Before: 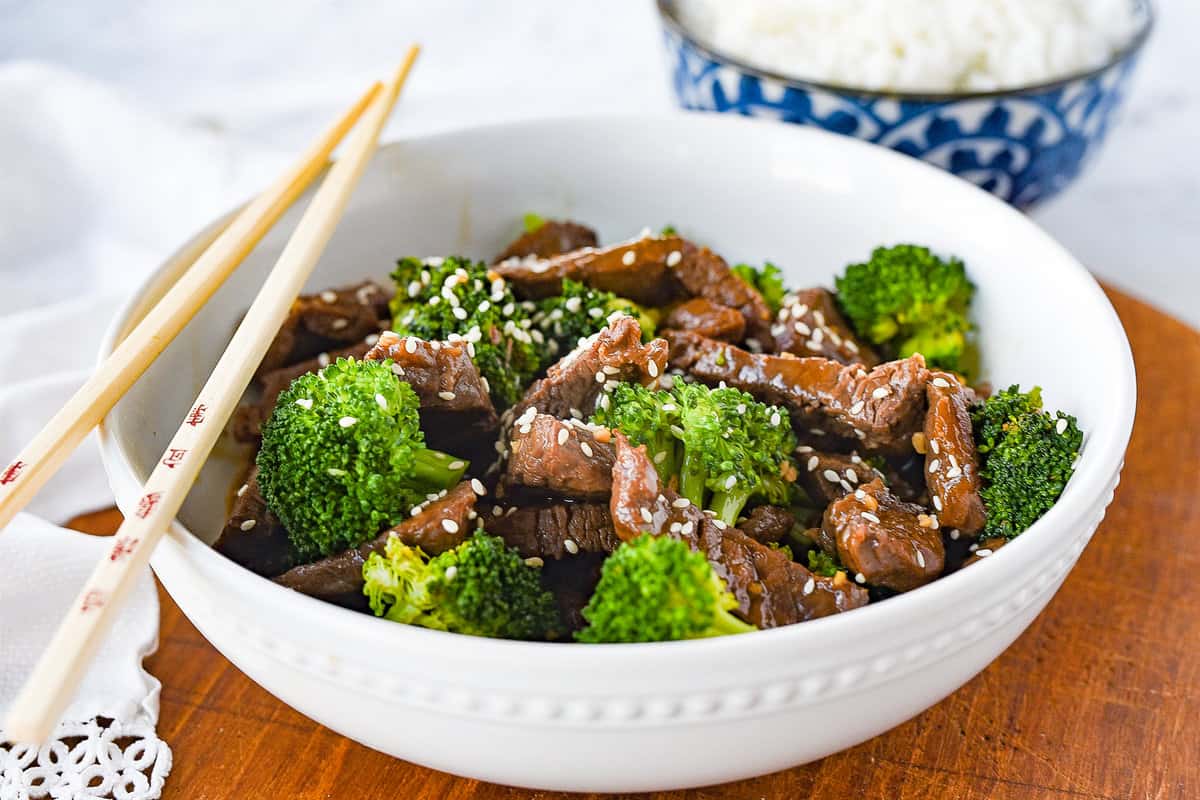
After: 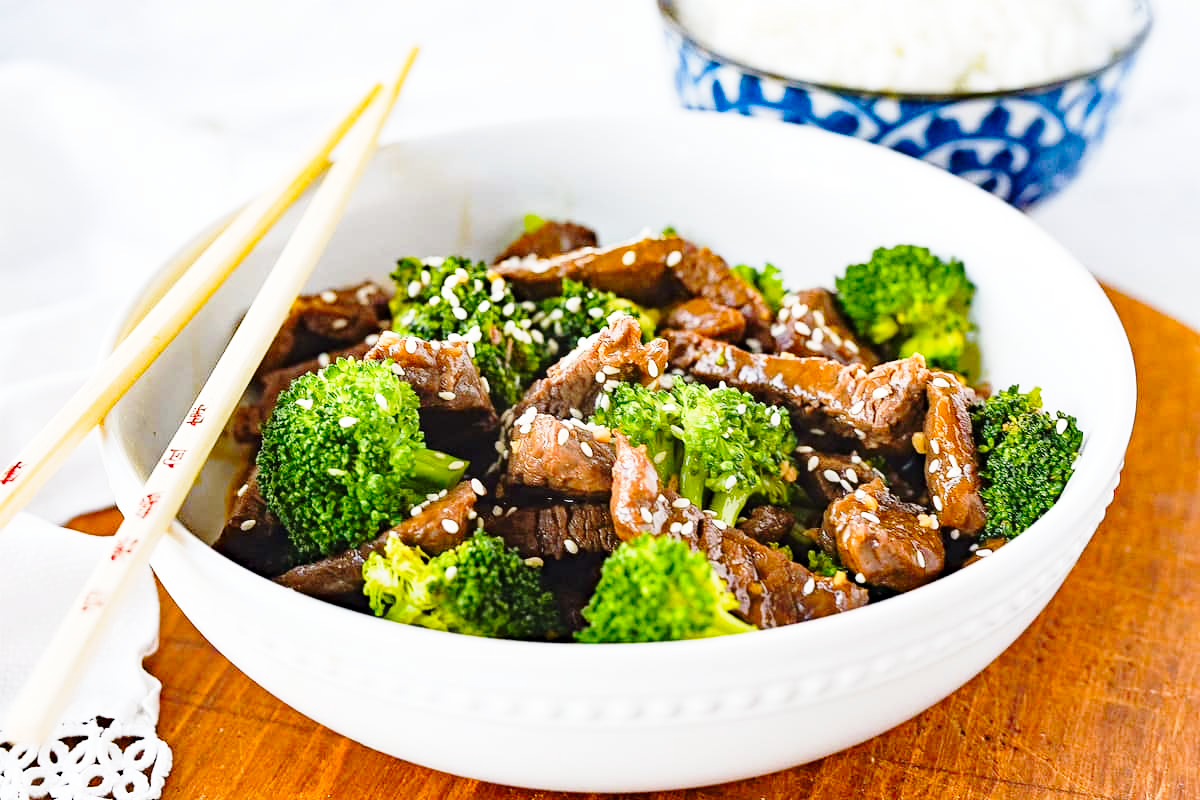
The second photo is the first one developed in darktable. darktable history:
base curve: curves: ch0 [(0, 0) (0.028, 0.03) (0.121, 0.232) (0.46, 0.748) (0.859, 0.968) (1, 1)], preserve colors none
haze removal: strength 0.277, distance 0.251, adaptive false
